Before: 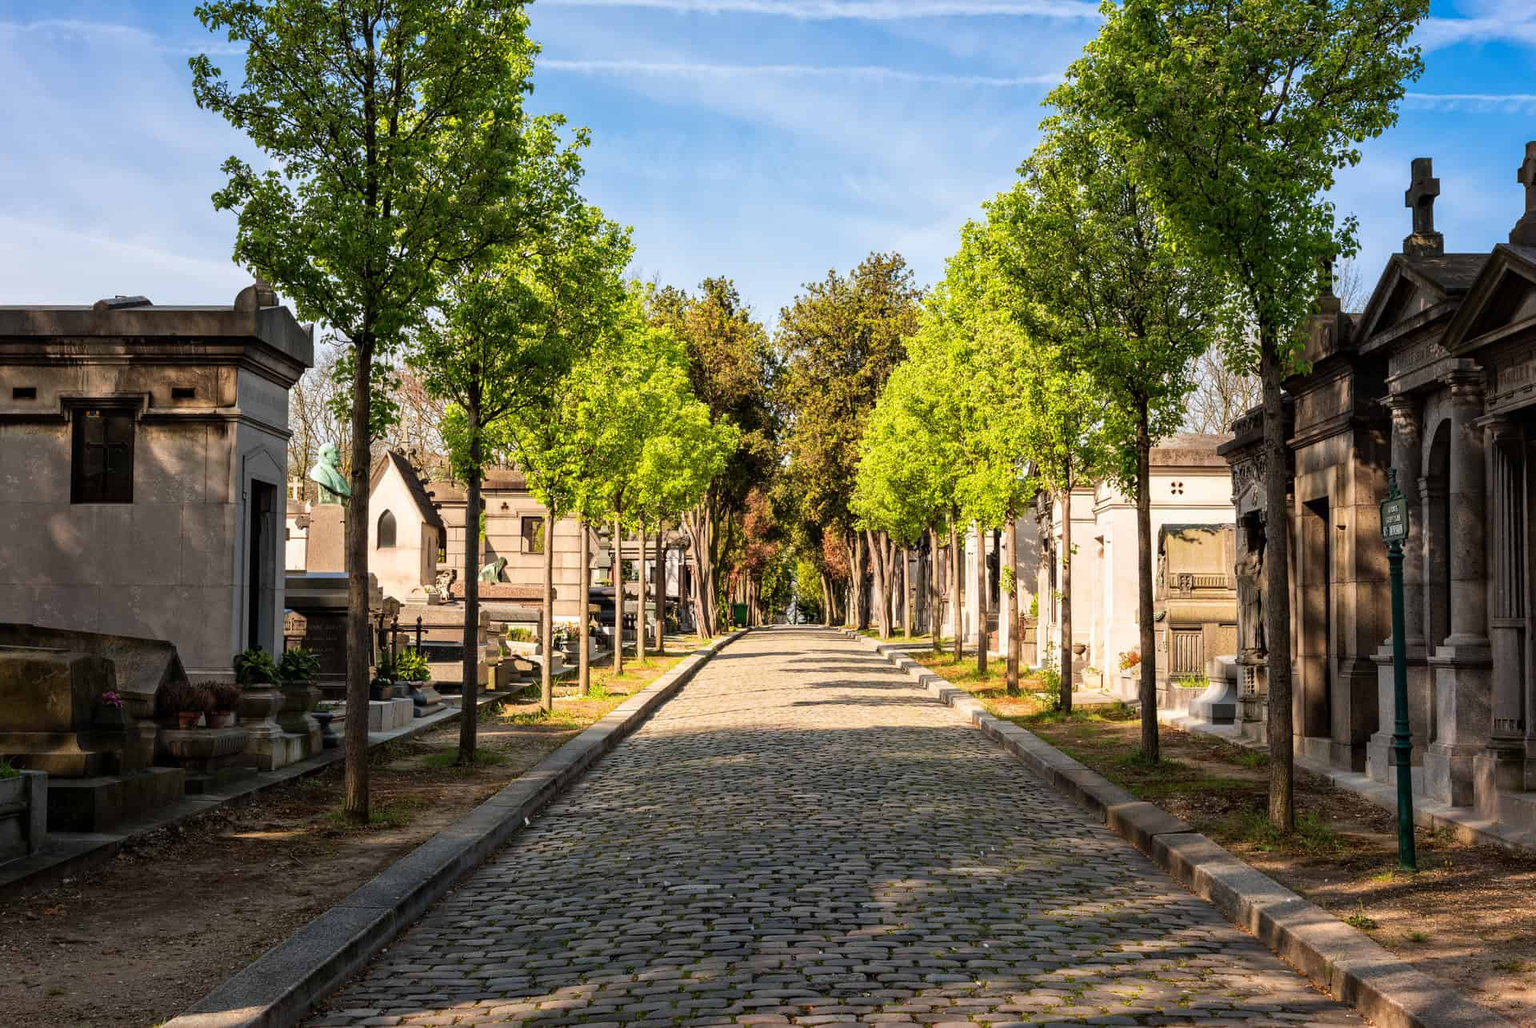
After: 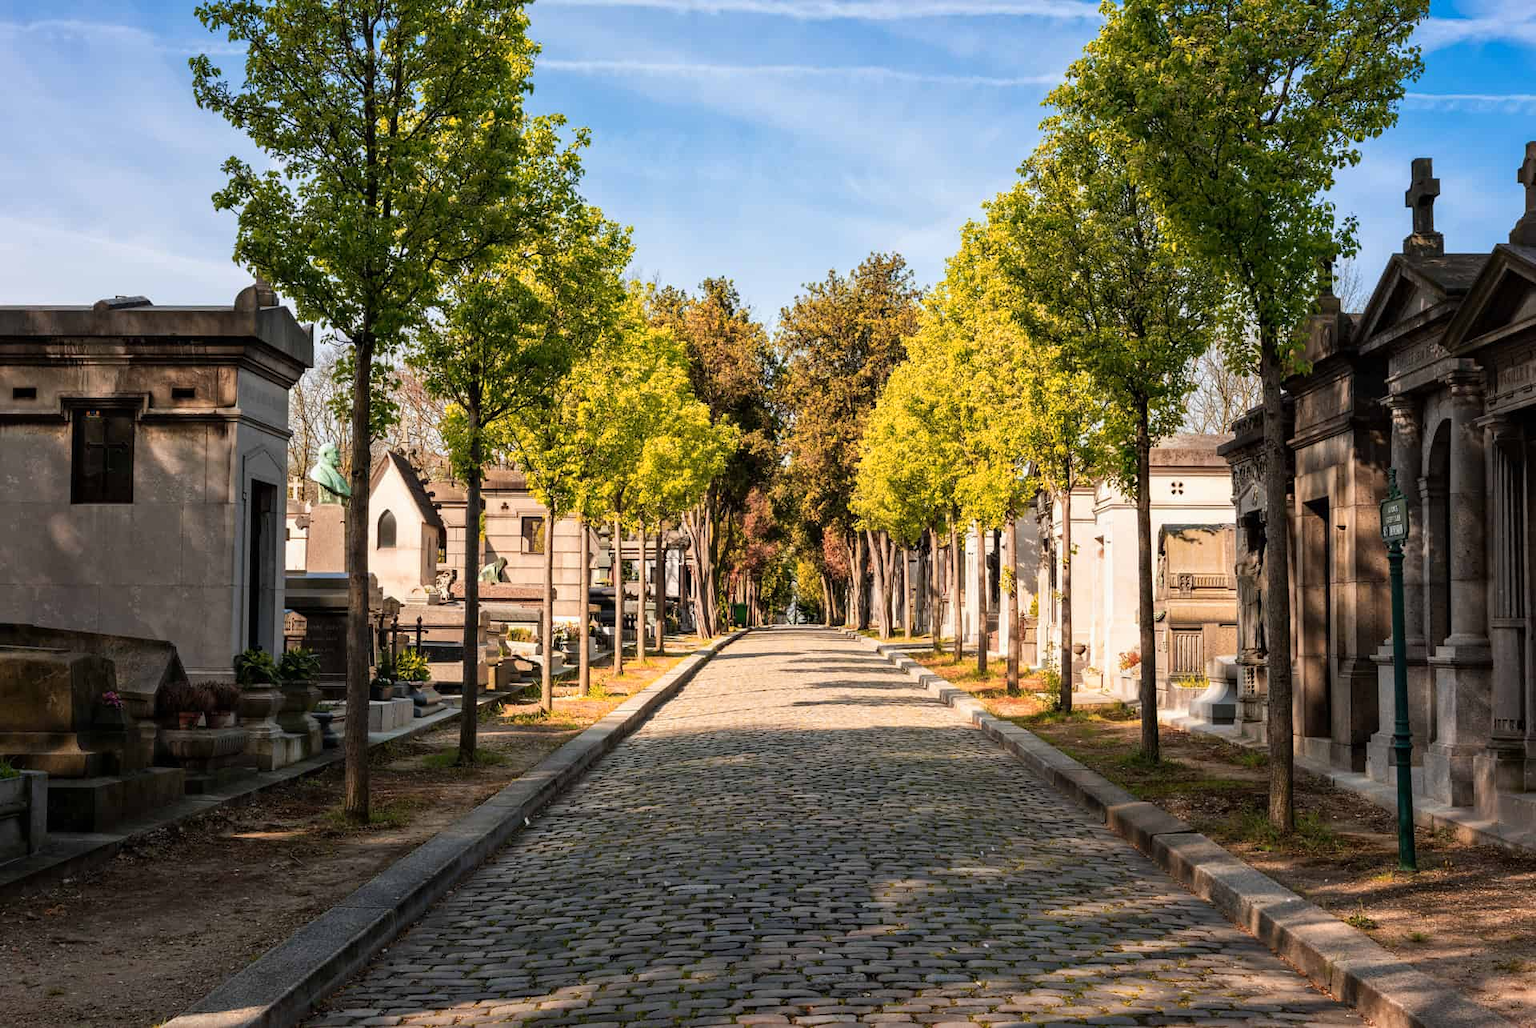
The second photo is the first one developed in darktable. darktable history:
color zones: curves: ch1 [(0, 0.455) (0.063, 0.455) (0.286, 0.495) (0.429, 0.5) (0.571, 0.5) (0.714, 0.5) (0.857, 0.5) (1, 0.455)]; ch2 [(0, 0.532) (0.063, 0.521) (0.233, 0.447) (0.429, 0.489) (0.571, 0.5) (0.714, 0.5) (0.857, 0.5) (1, 0.532)]
tone equalizer: smoothing diameter 2.17%, edges refinement/feathering 17.07, mask exposure compensation -1.57 EV, filter diffusion 5
